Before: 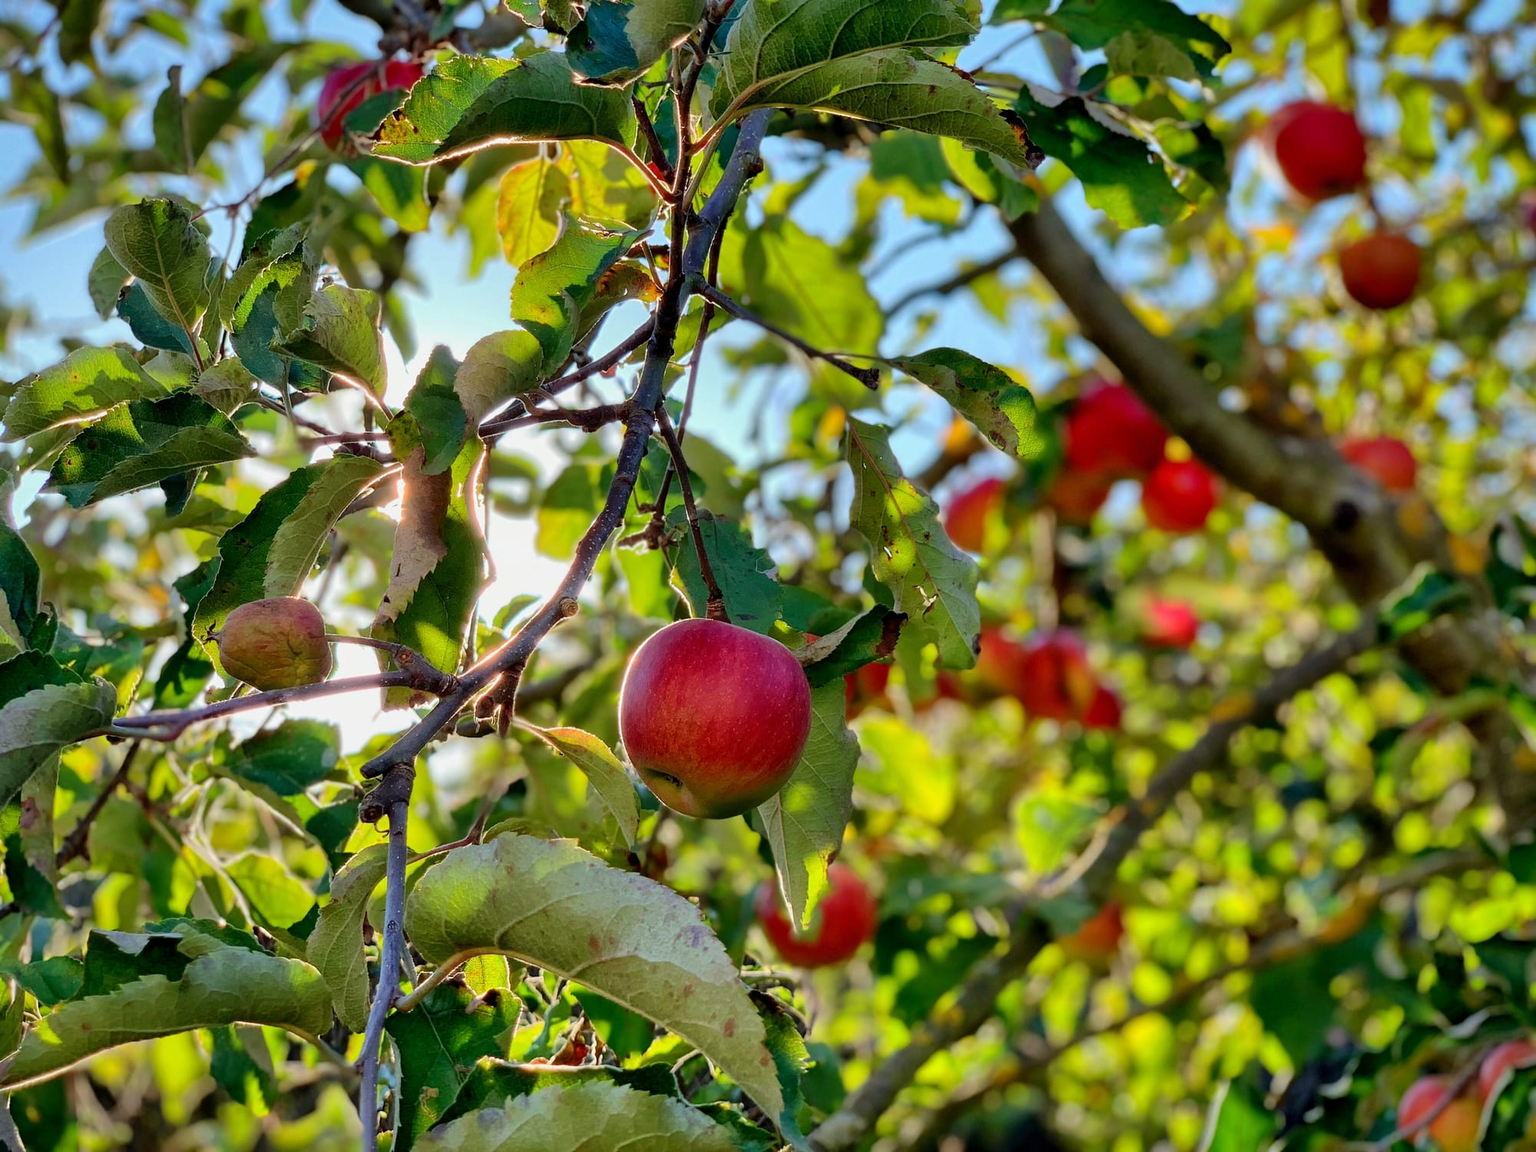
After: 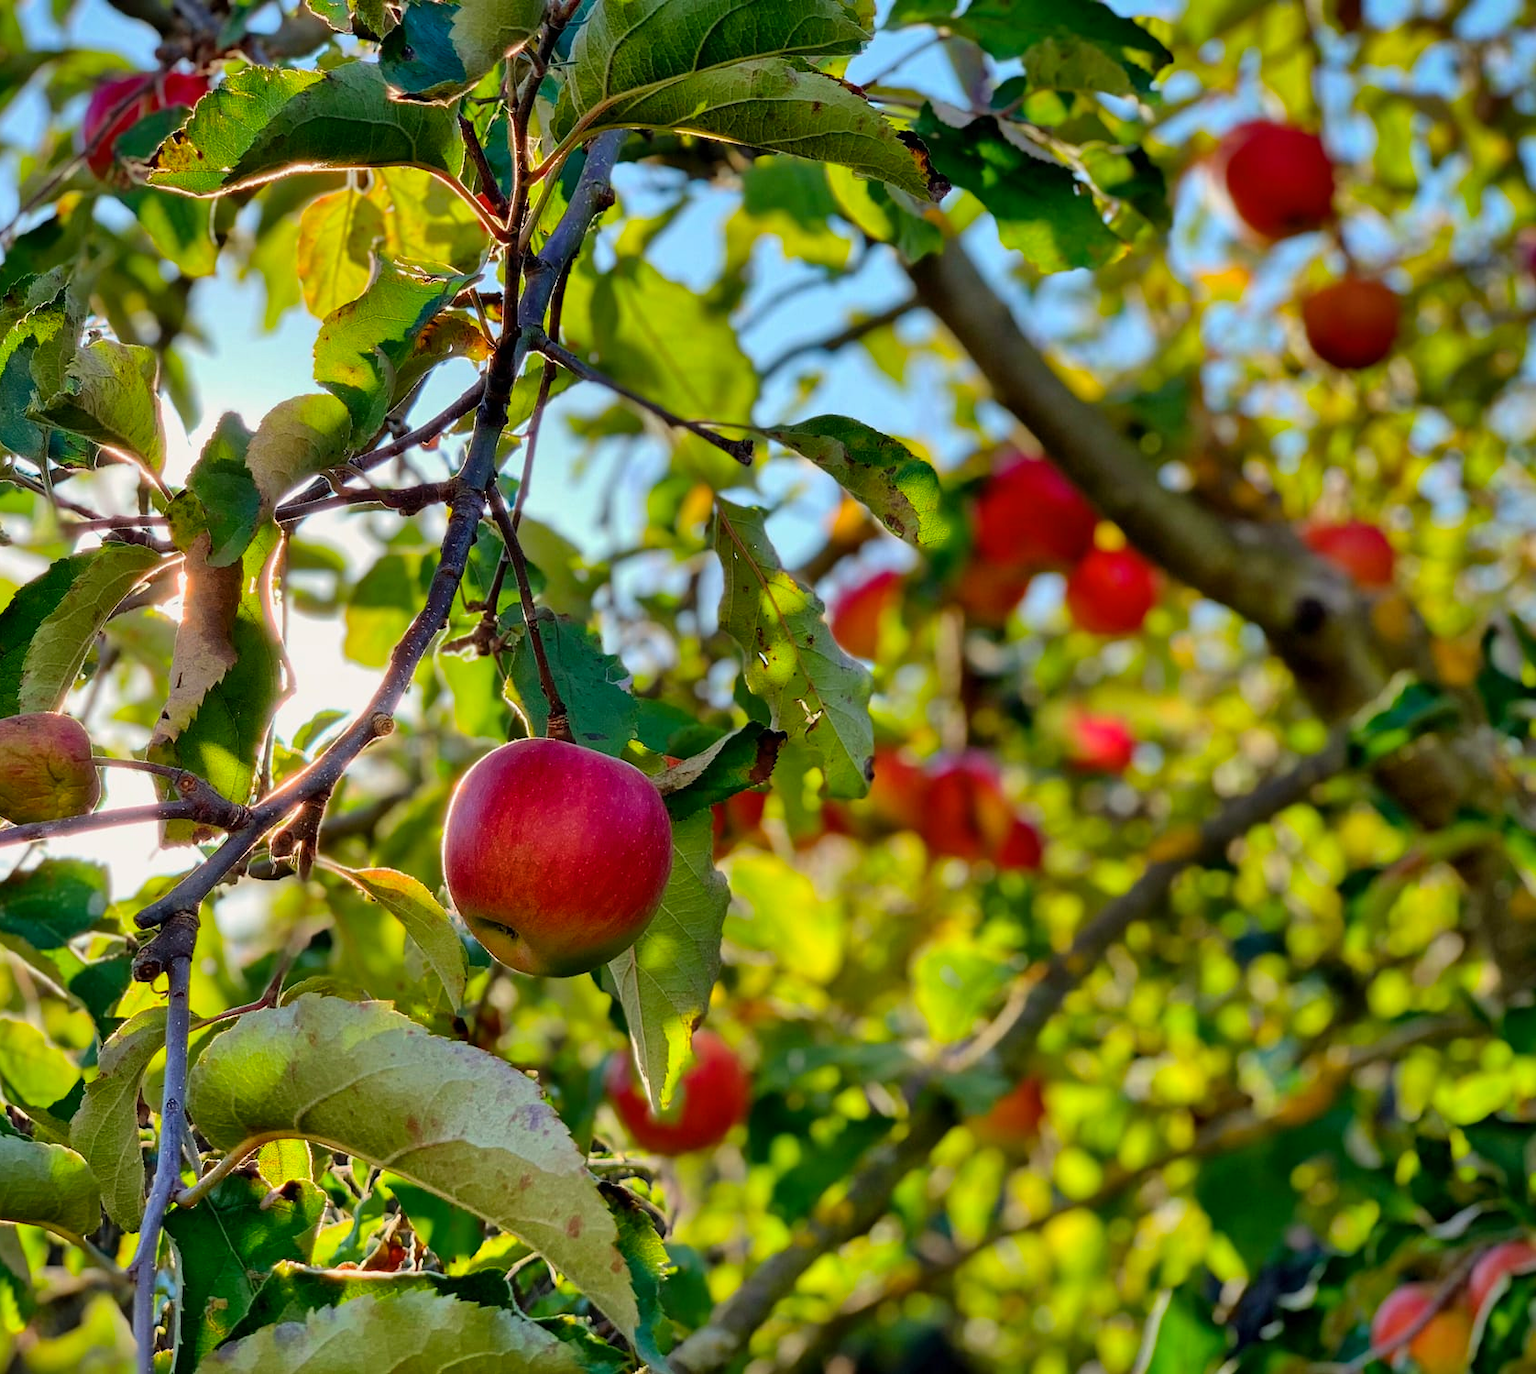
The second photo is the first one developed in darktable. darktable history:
crop: left 16.163%
color balance rgb: highlights gain › chroma 1.06%, highlights gain › hue 68.06°, linear chroma grading › global chroma 9.049%, perceptual saturation grading › global saturation 0.278%, global vibrance 20%
exposure: compensate highlight preservation false
